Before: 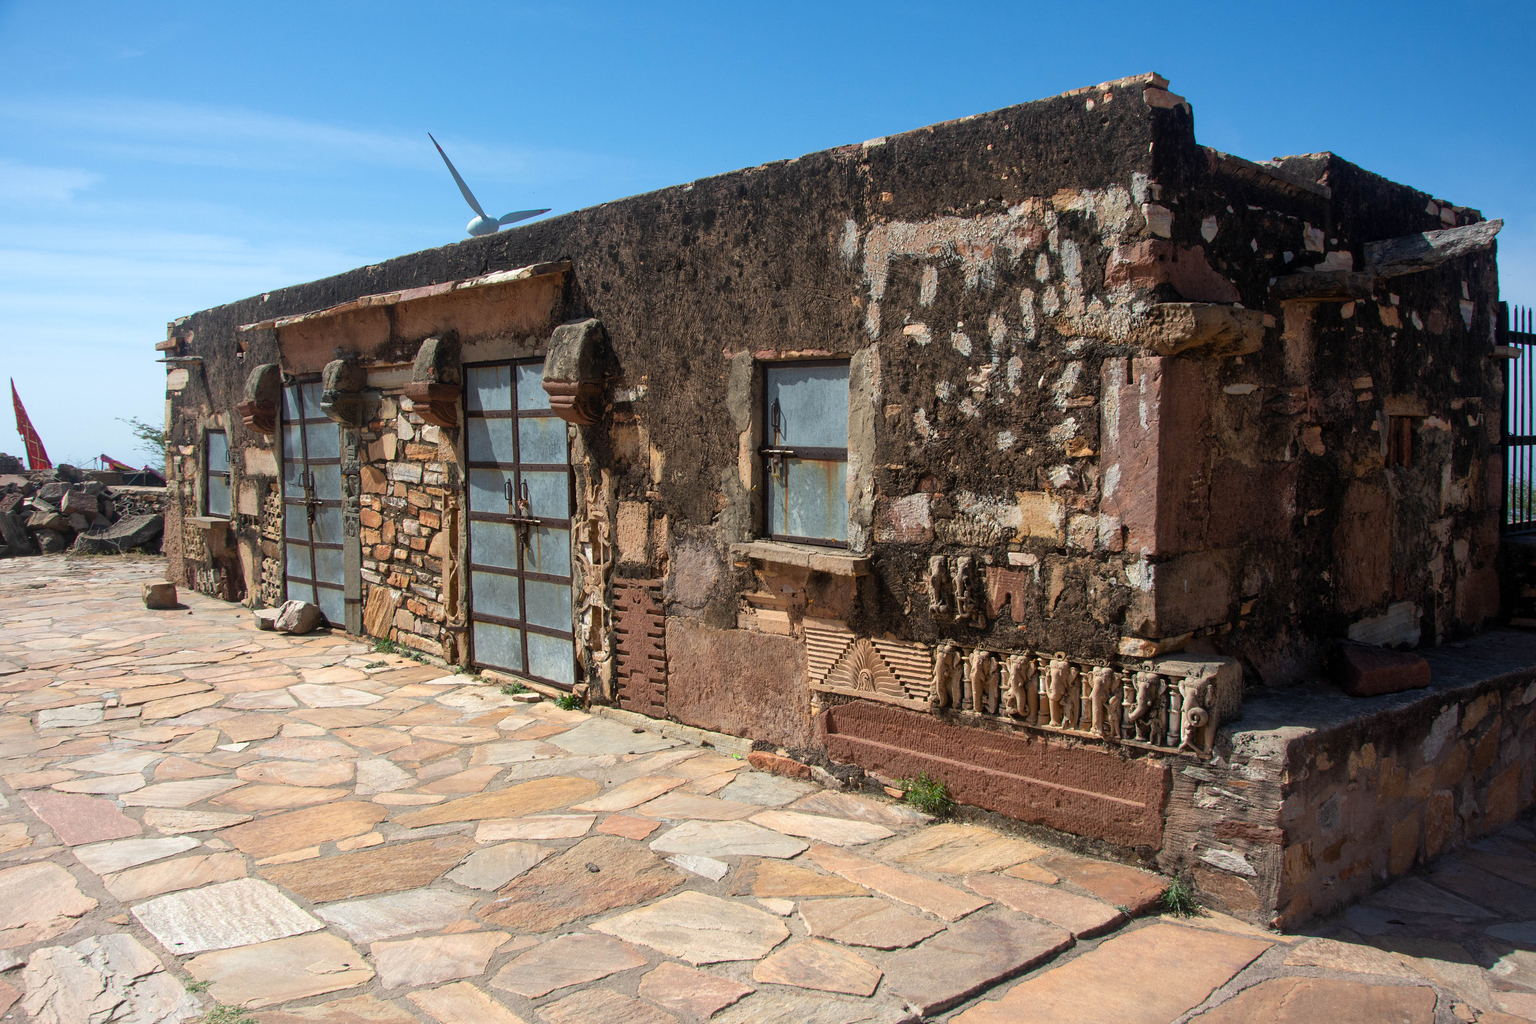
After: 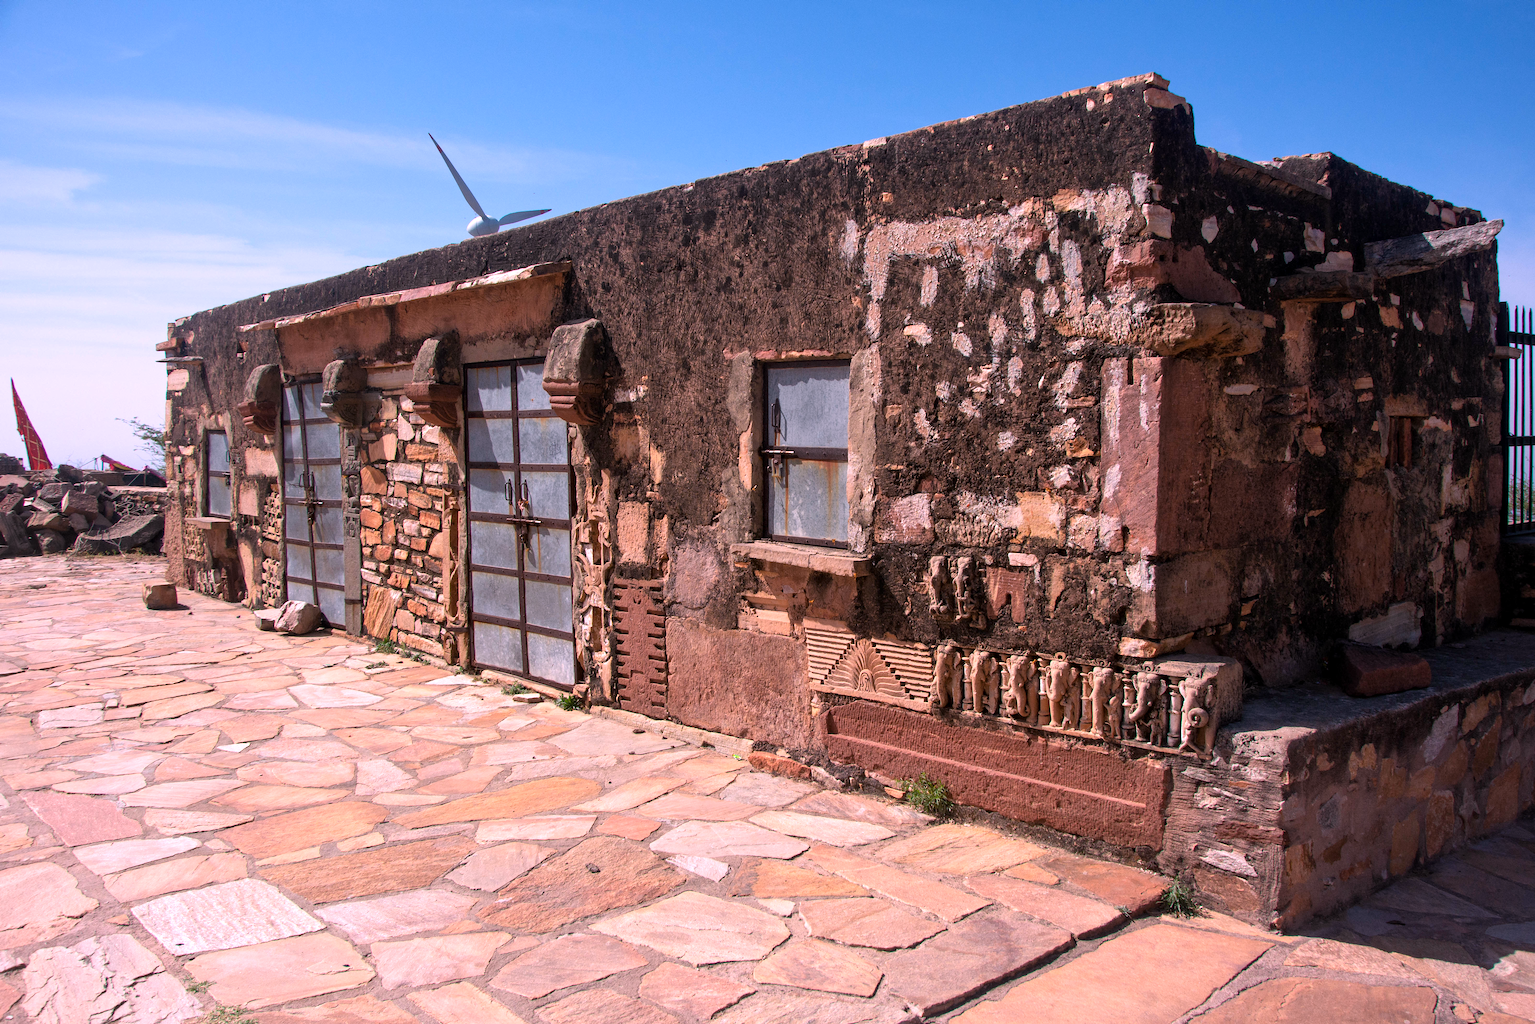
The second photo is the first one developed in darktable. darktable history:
contrast equalizer: y [[0.509, 0.517, 0.523, 0.523, 0.517, 0.509], [0.5 ×6], [0.5 ×6], [0 ×6], [0 ×6]]
white balance: red 1.188, blue 1.11
